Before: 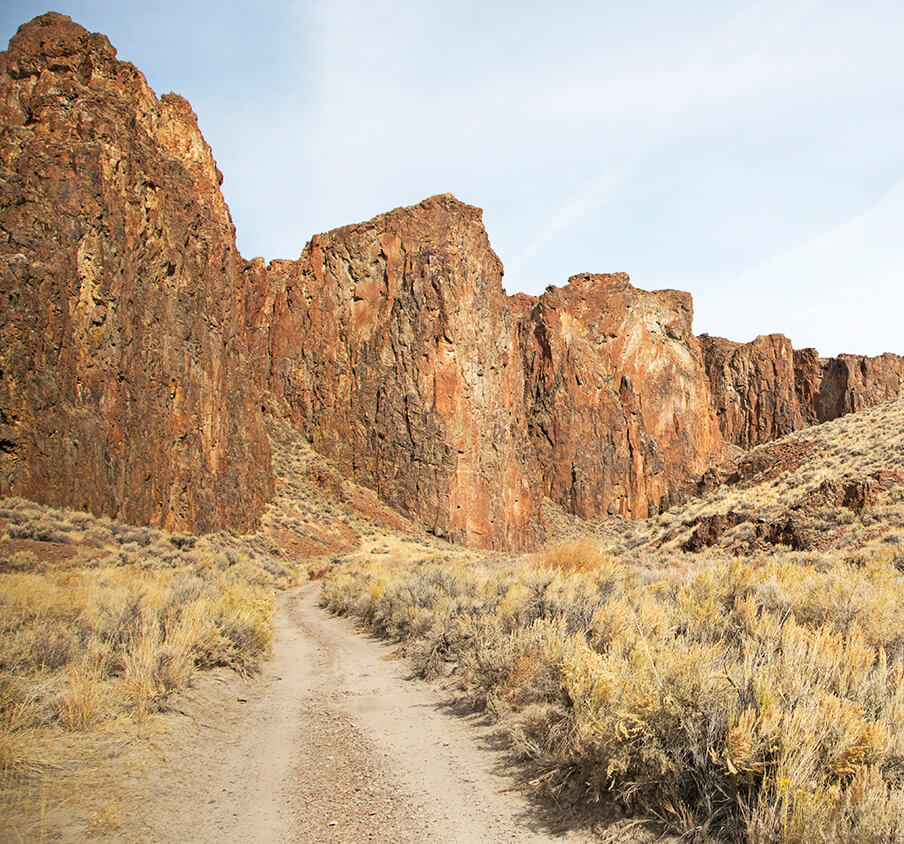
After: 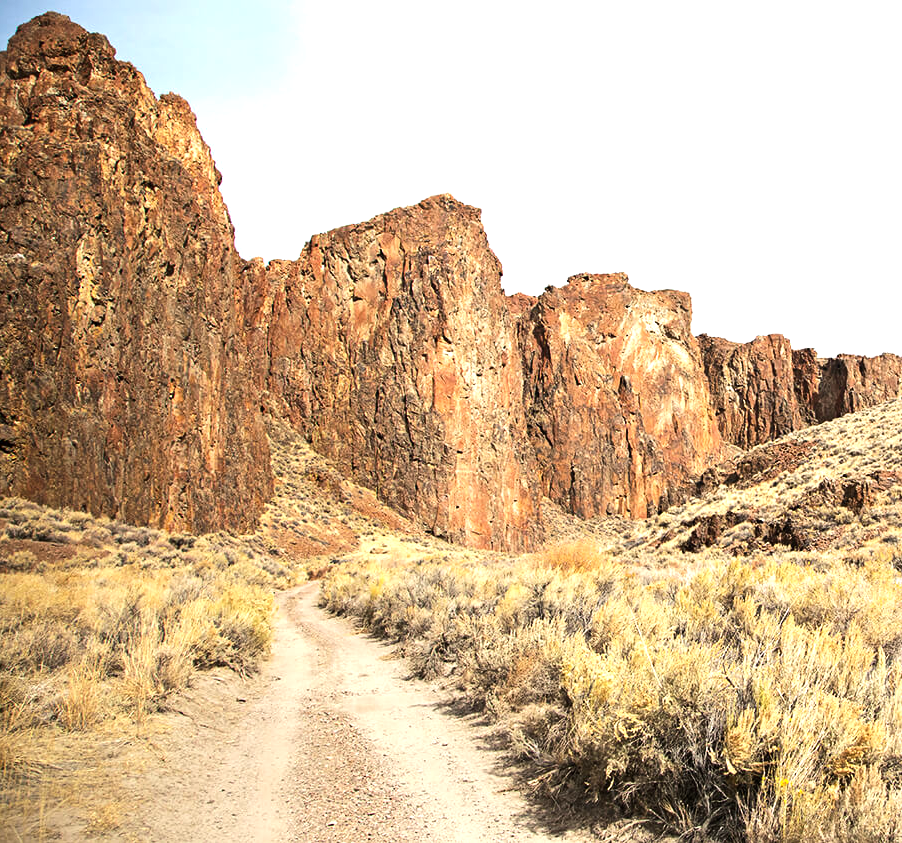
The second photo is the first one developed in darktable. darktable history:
crop and rotate: left 0.126%
tone equalizer: -8 EV -0.75 EV, -7 EV -0.7 EV, -6 EV -0.6 EV, -5 EV -0.4 EV, -3 EV 0.4 EV, -2 EV 0.6 EV, -1 EV 0.7 EV, +0 EV 0.75 EV, edges refinement/feathering 500, mask exposure compensation -1.57 EV, preserve details no
